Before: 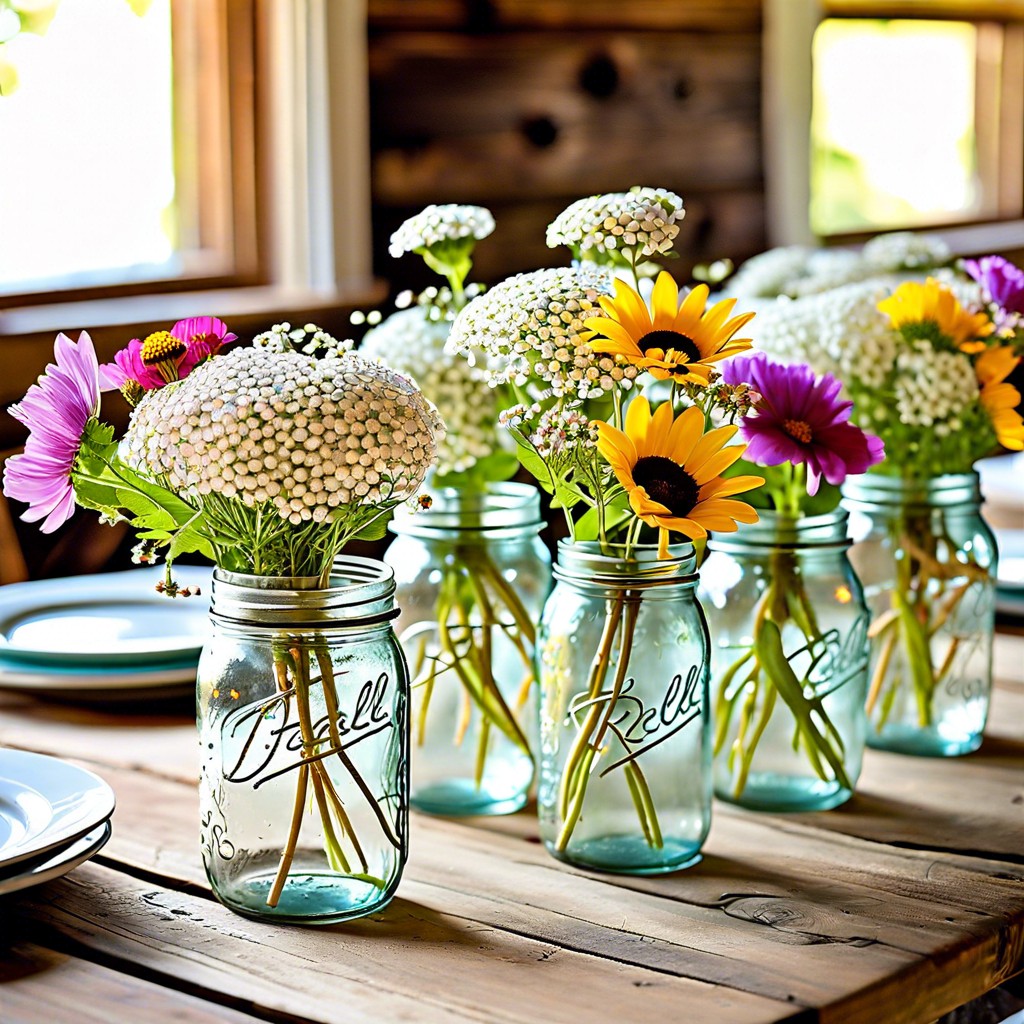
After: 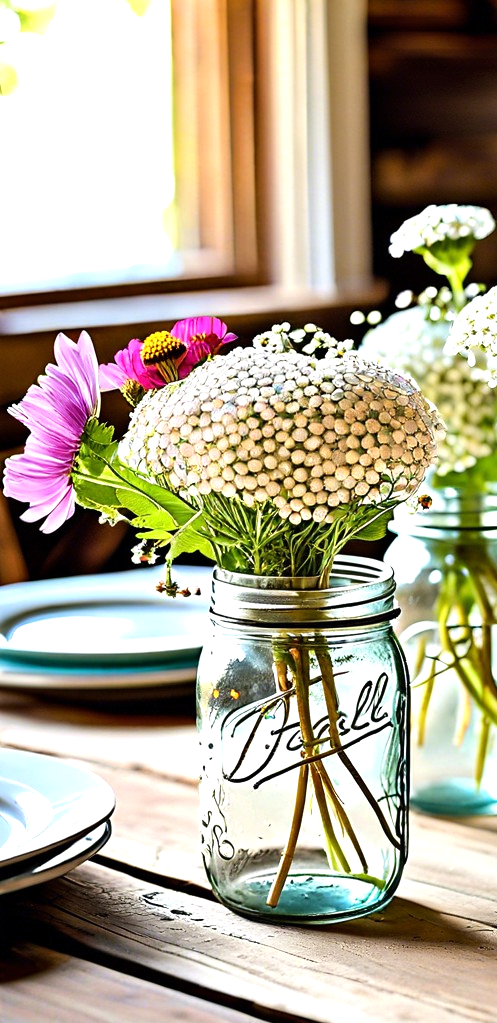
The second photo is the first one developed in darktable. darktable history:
tone equalizer: -8 EV -0.397 EV, -7 EV -0.382 EV, -6 EV -0.347 EV, -5 EV -0.212 EV, -3 EV 0.234 EV, -2 EV 0.342 EV, -1 EV 0.408 EV, +0 EV 0.441 EV, edges refinement/feathering 500, mask exposure compensation -1.57 EV, preserve details no
crop and rotate: left 0.06%, top 0%, right 51.317%
